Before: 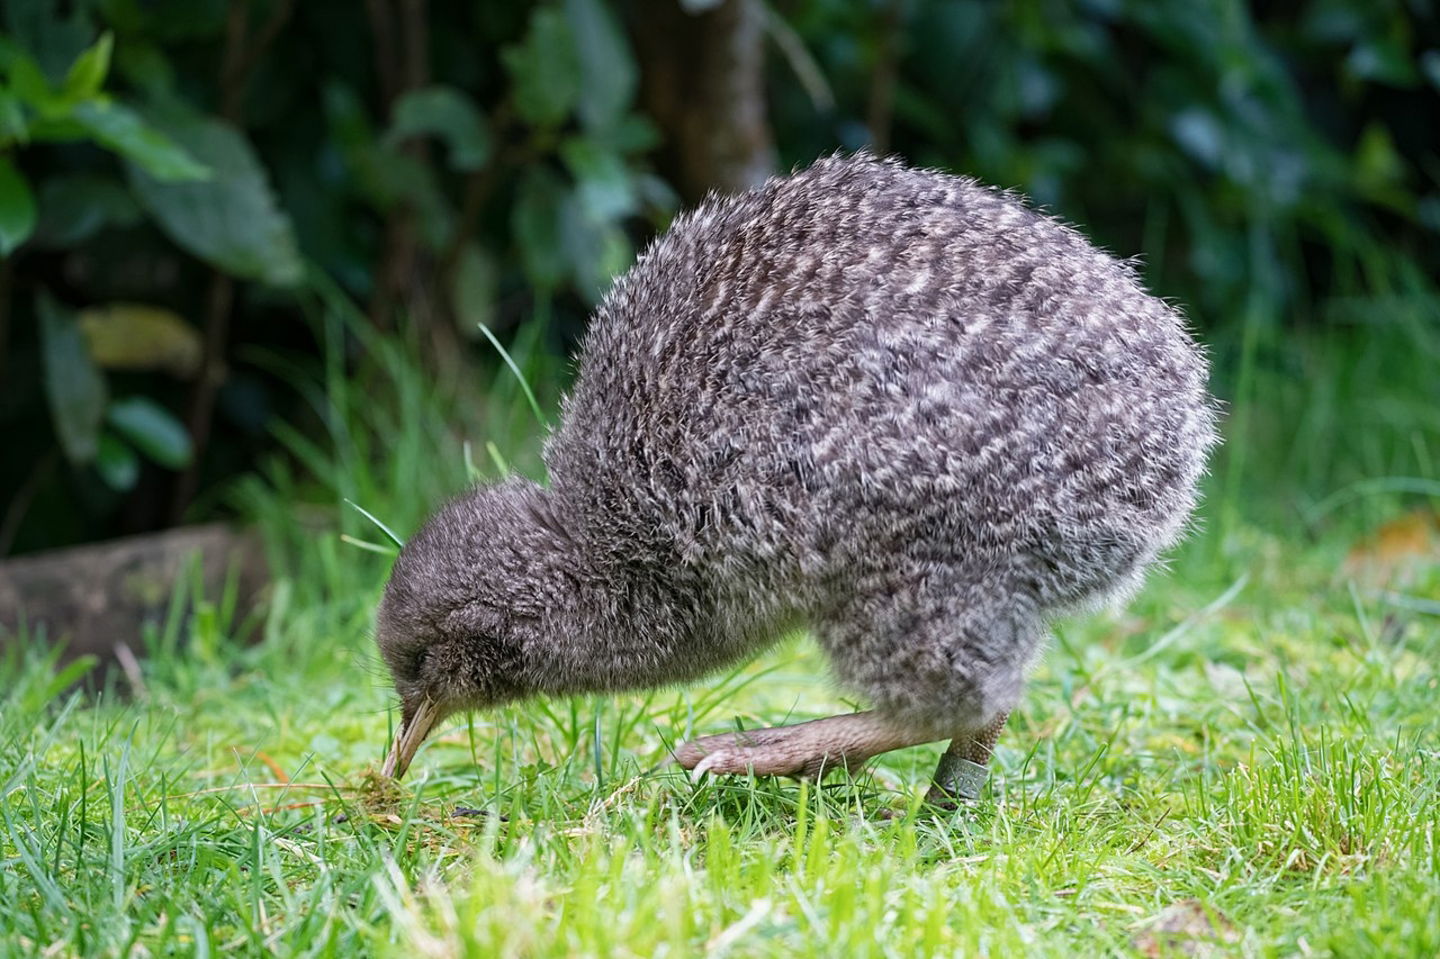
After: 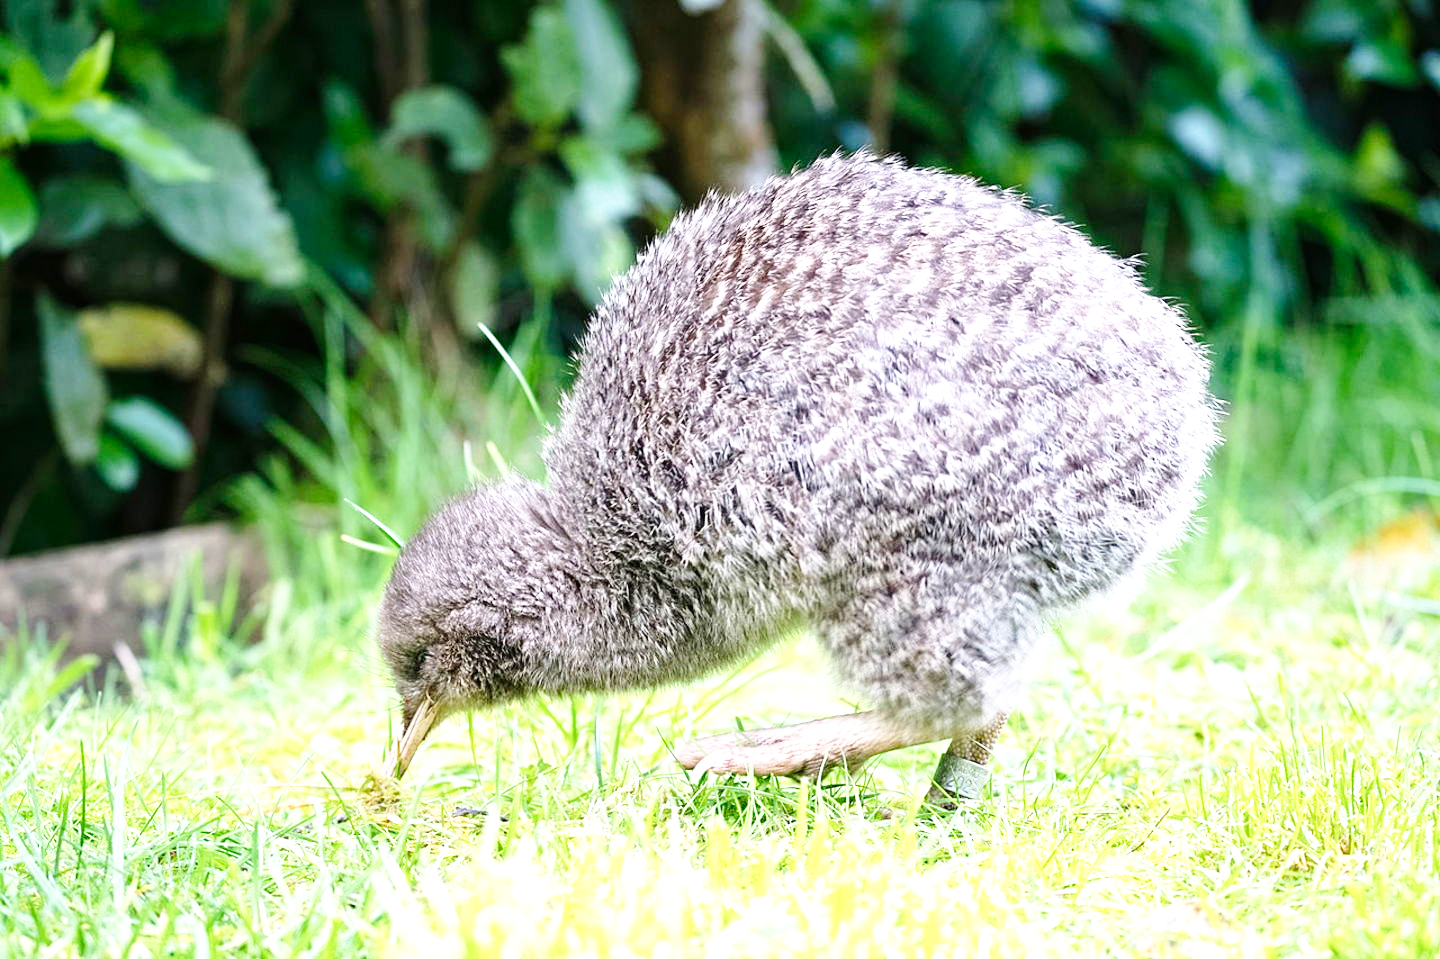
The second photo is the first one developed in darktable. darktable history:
exposure: black level correction 0, exposure 1 EV, compensate highlight preservation false
base curve: curves: ch0 [(0, 0) (0.008, 0.007) (0.022, 0.029) (0.048, 0.089) (0.092, 0.197) (0.191, 0.399) (0.275, 0.534) (0.357, 0.65) (0.477, 0.78) (0.542, 0.833) (0.799, 0.973) (1, 1)], preserve colors none
